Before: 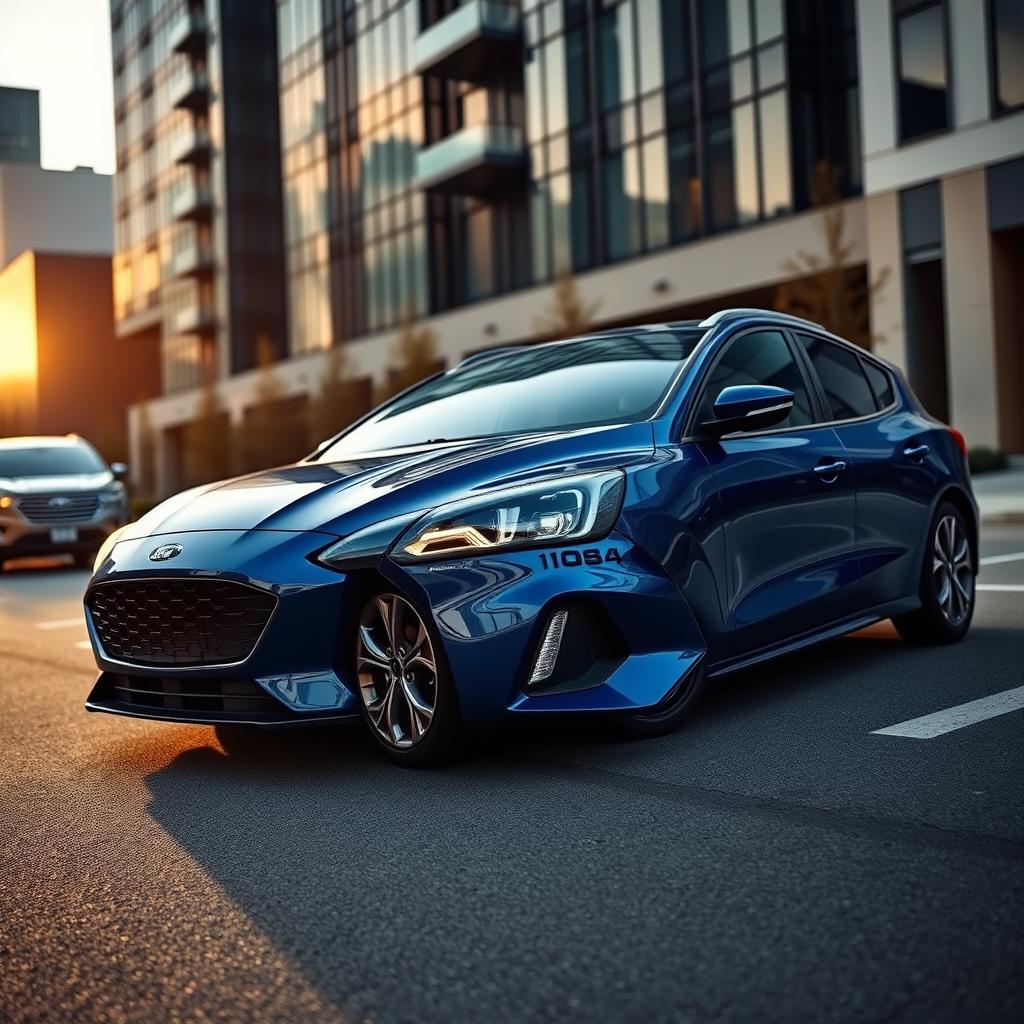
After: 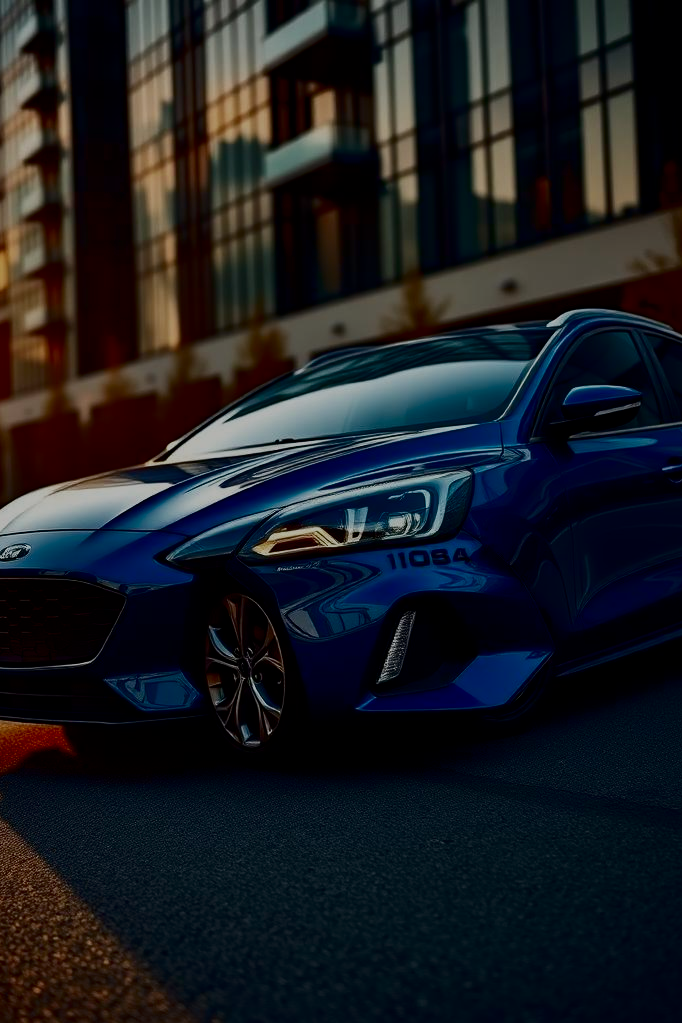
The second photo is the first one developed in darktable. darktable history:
exposure: compensate highlight preservation false
crop and rotate: left 14.906%, right 18.465%
contrast brightness saturation: contrast 0.092, brightness -0.603, saturation 0.171
filmic rgb: black relative exposure -7.97 EV, white relative exposure 4.05 EV, hardness 4.11, contrast 0.917
